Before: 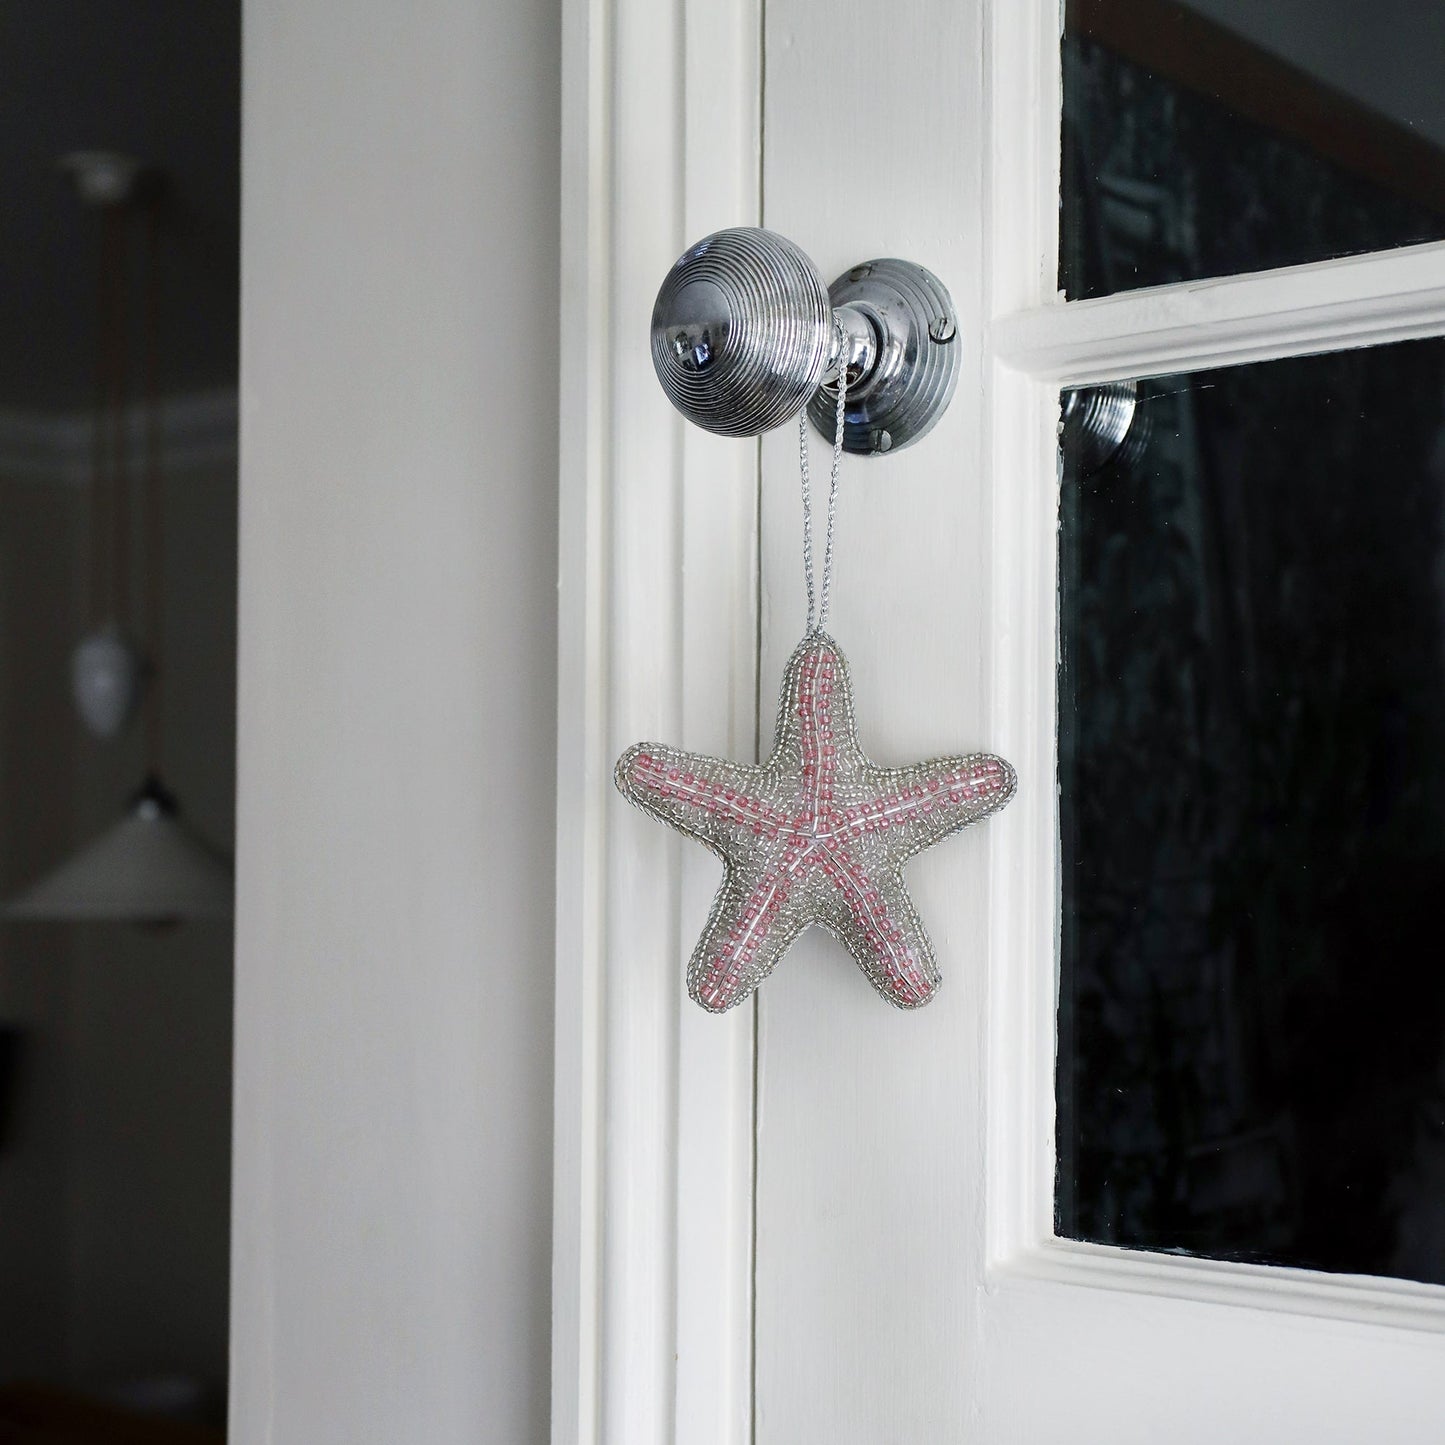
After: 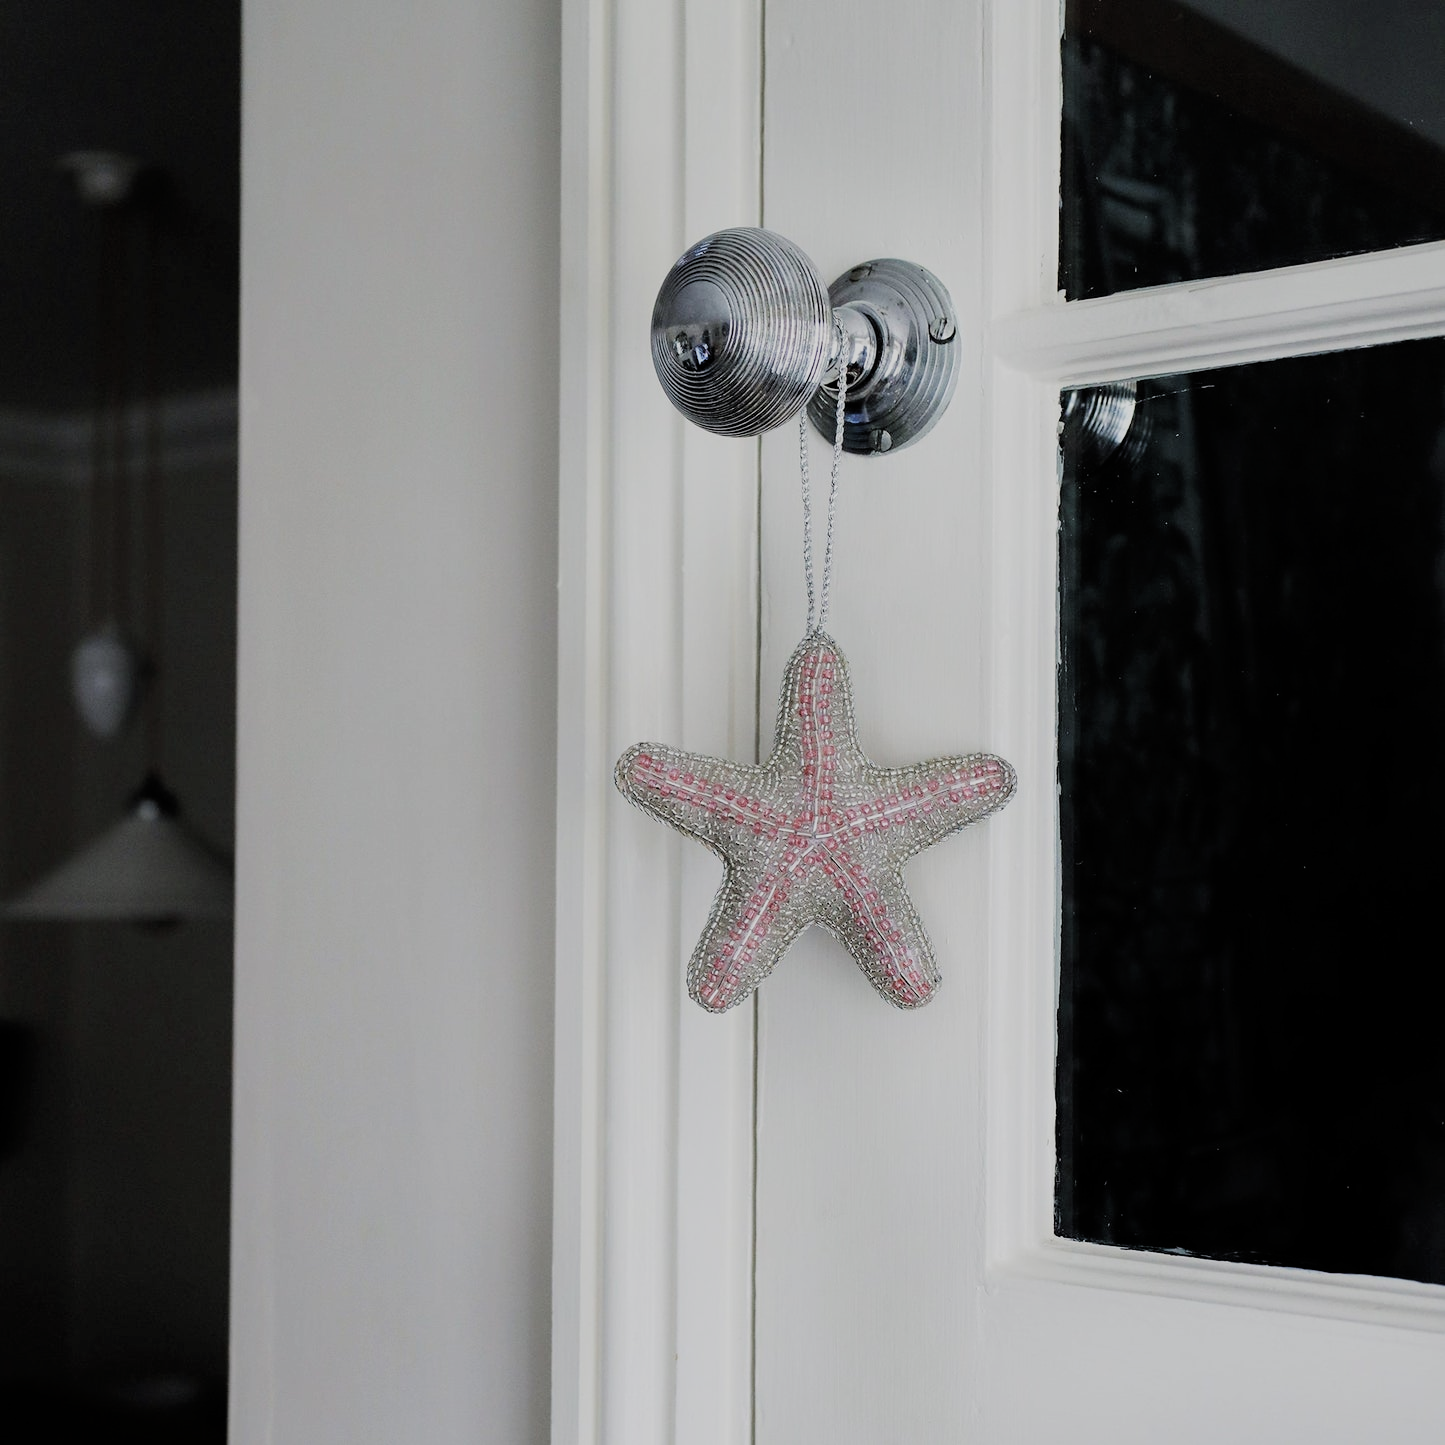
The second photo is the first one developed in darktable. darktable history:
filmic rgb: black relative exposure -7.65 EV, white relative exposure 4.56 EV, hardness 3.61, add noise in highlights 0, preserve chrominance luminance Y, color science v3 (2019), use custom middle-gray values true, contrast in highlights soft
